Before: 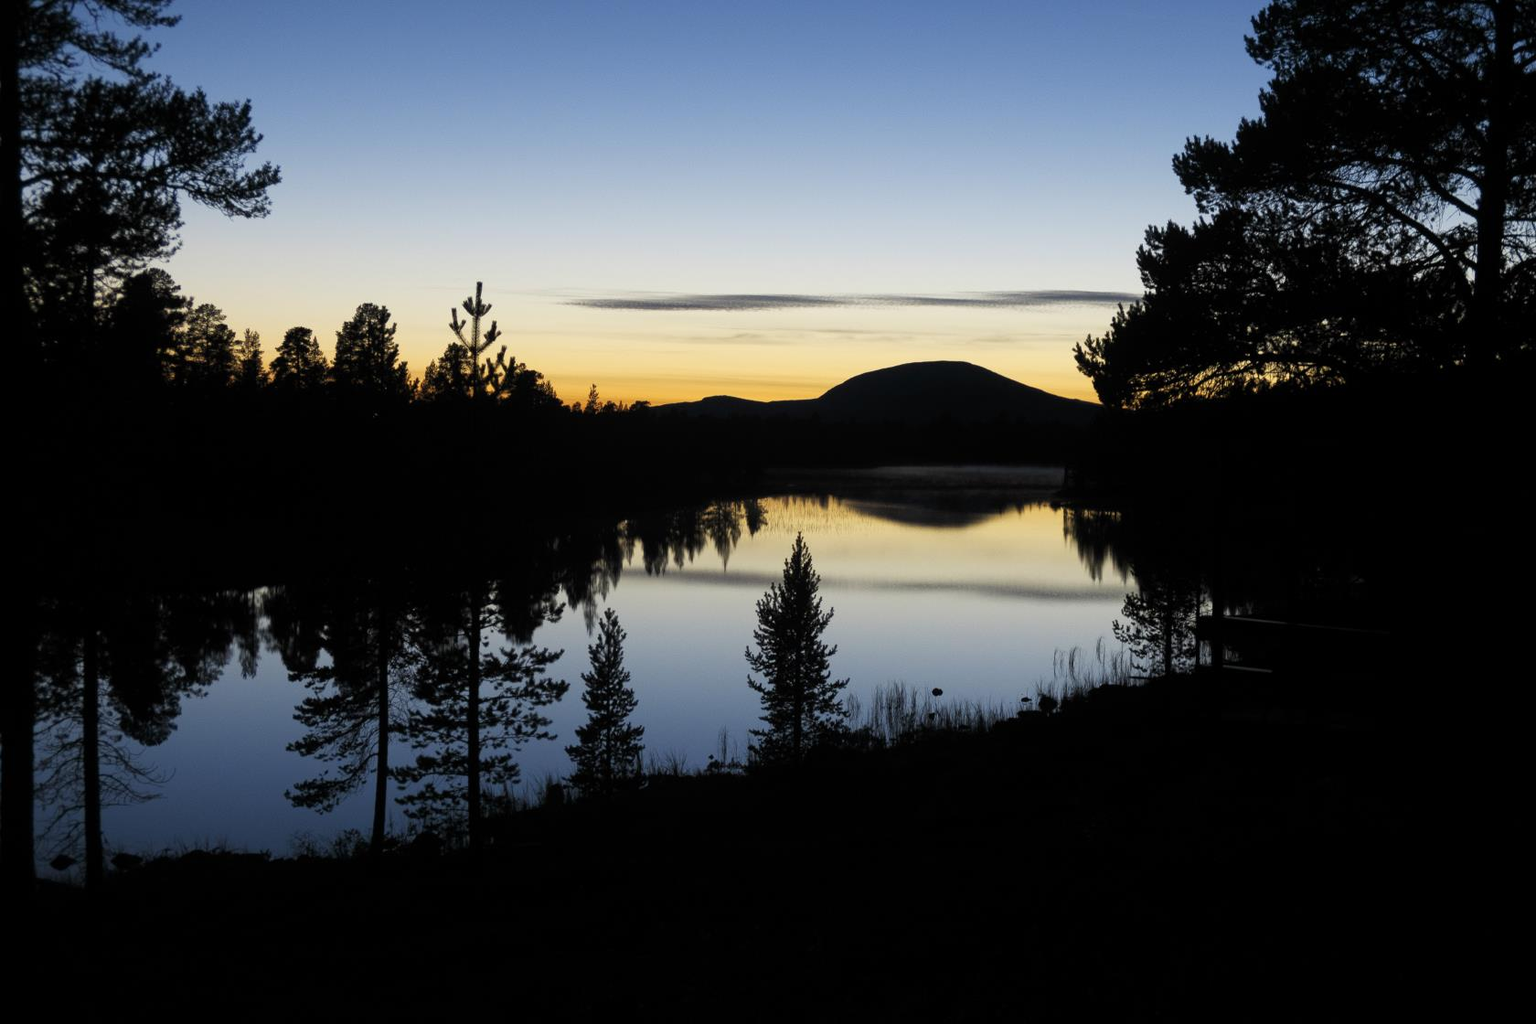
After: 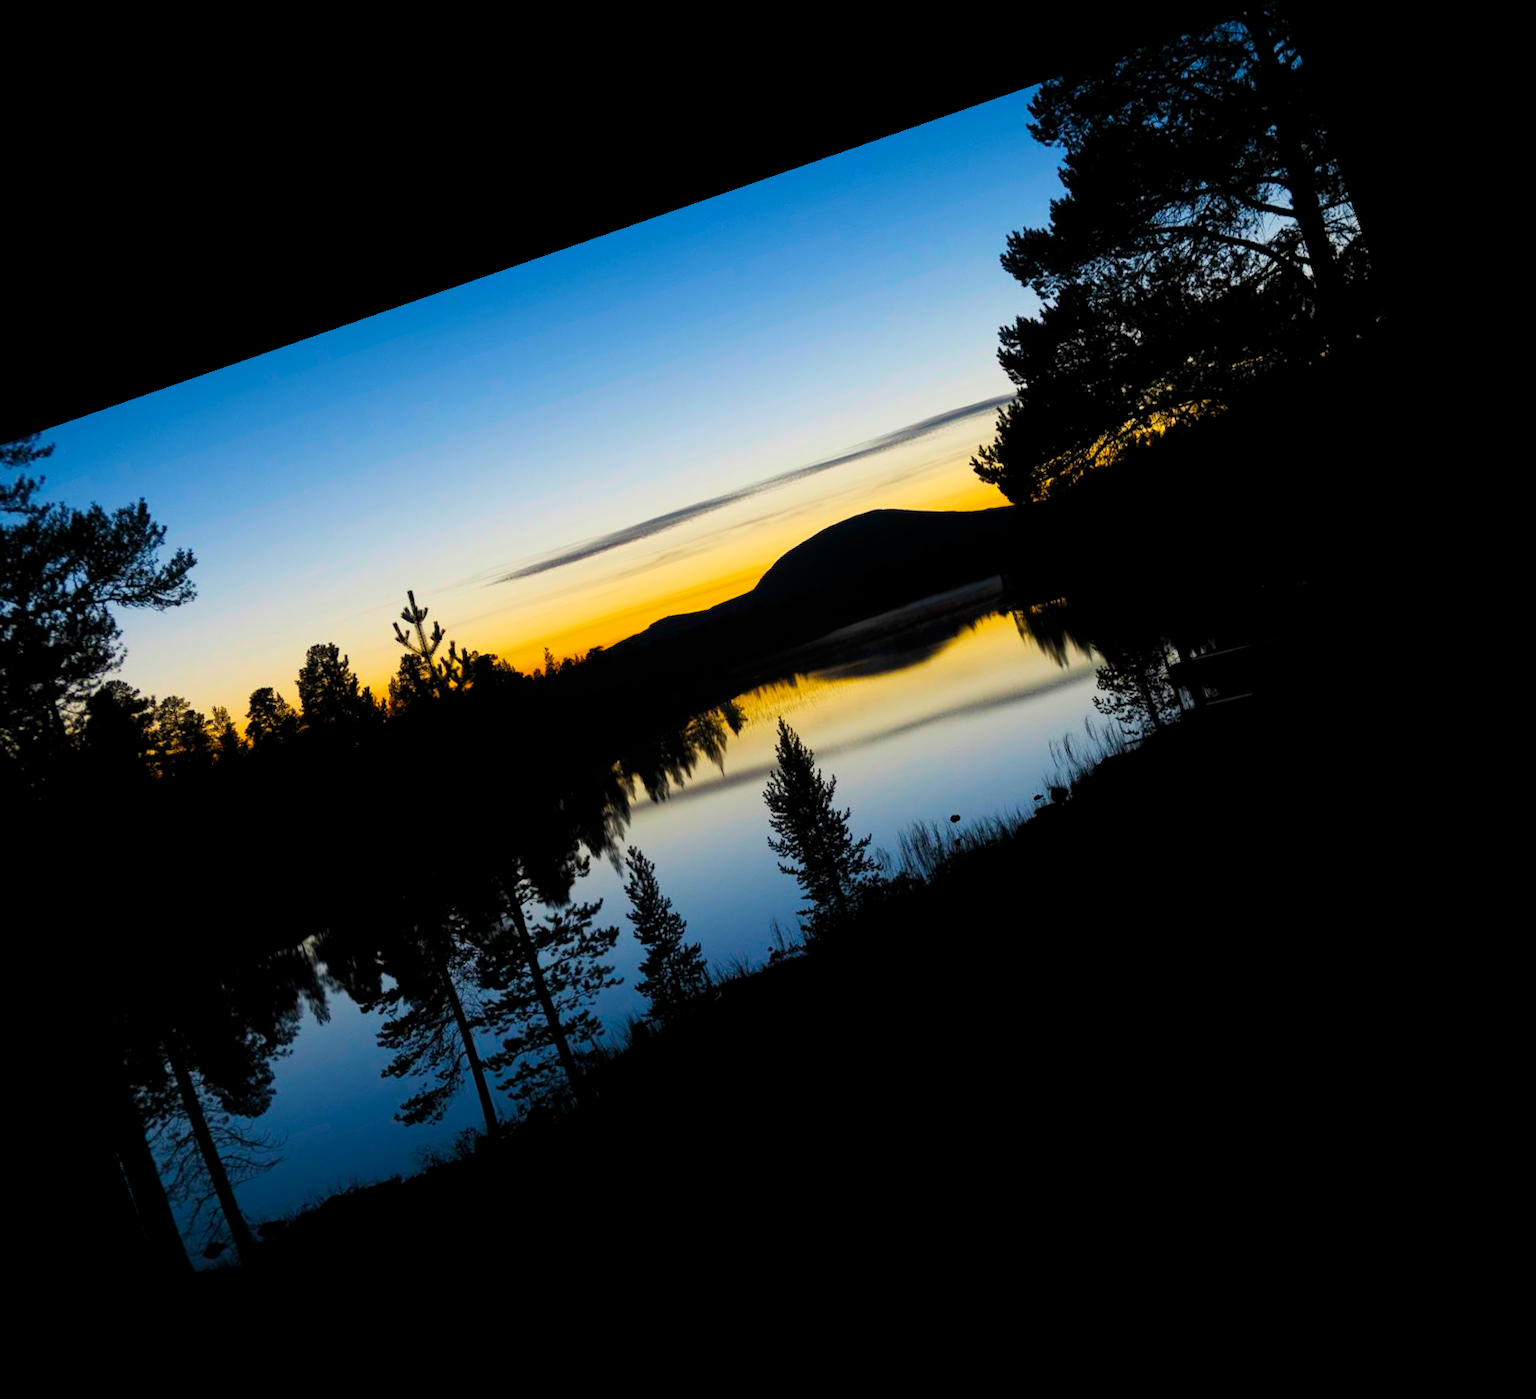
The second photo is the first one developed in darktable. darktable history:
crop and rotate: angle 19.21°, left 6.726%, right 3.921%, bottom 1.176%
color balance rgb: shadows lift › chroma 0.712%, shadows lift › hue 115.27°, perceptual saturation grading › global saturation 30.797%, global vibrance 32.548%
